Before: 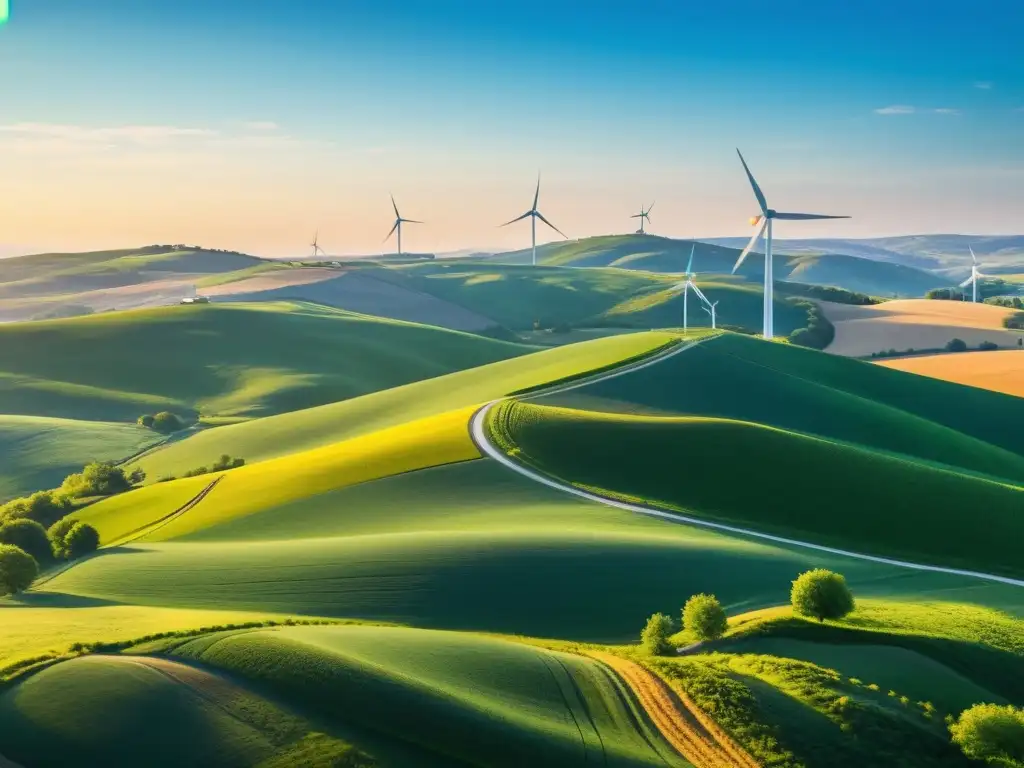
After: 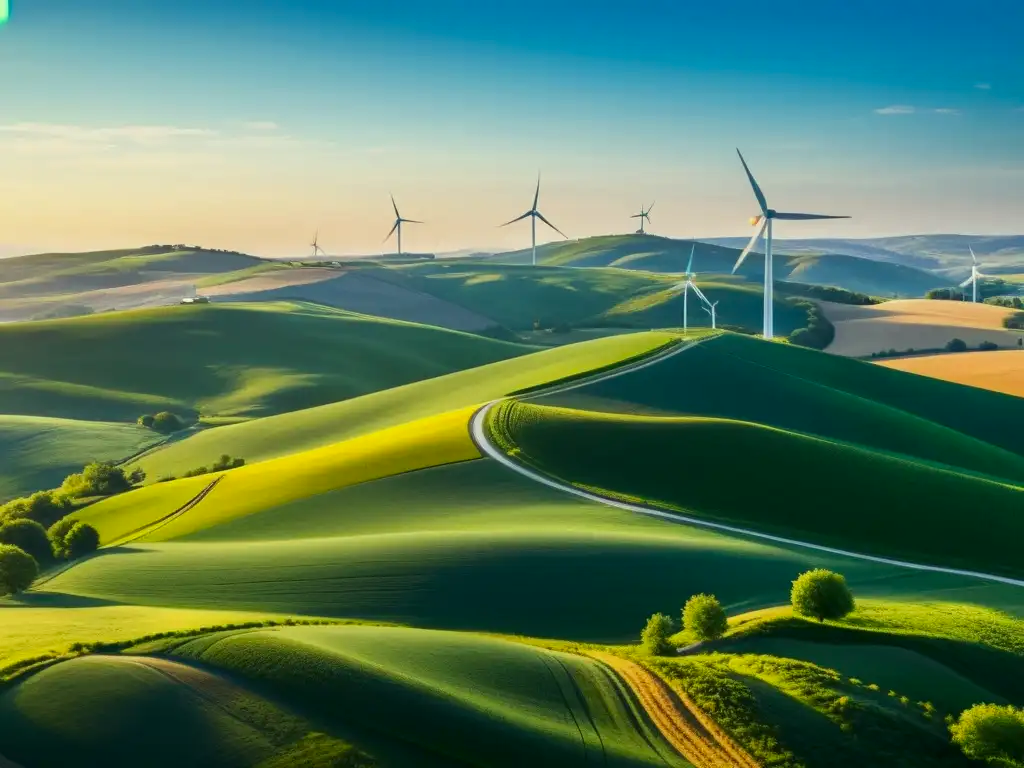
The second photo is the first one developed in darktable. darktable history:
contrast brightness saturation: brightness -0.096
color correction: highlights a* -4.82, highlights b* 5.04, saturation 0.973
